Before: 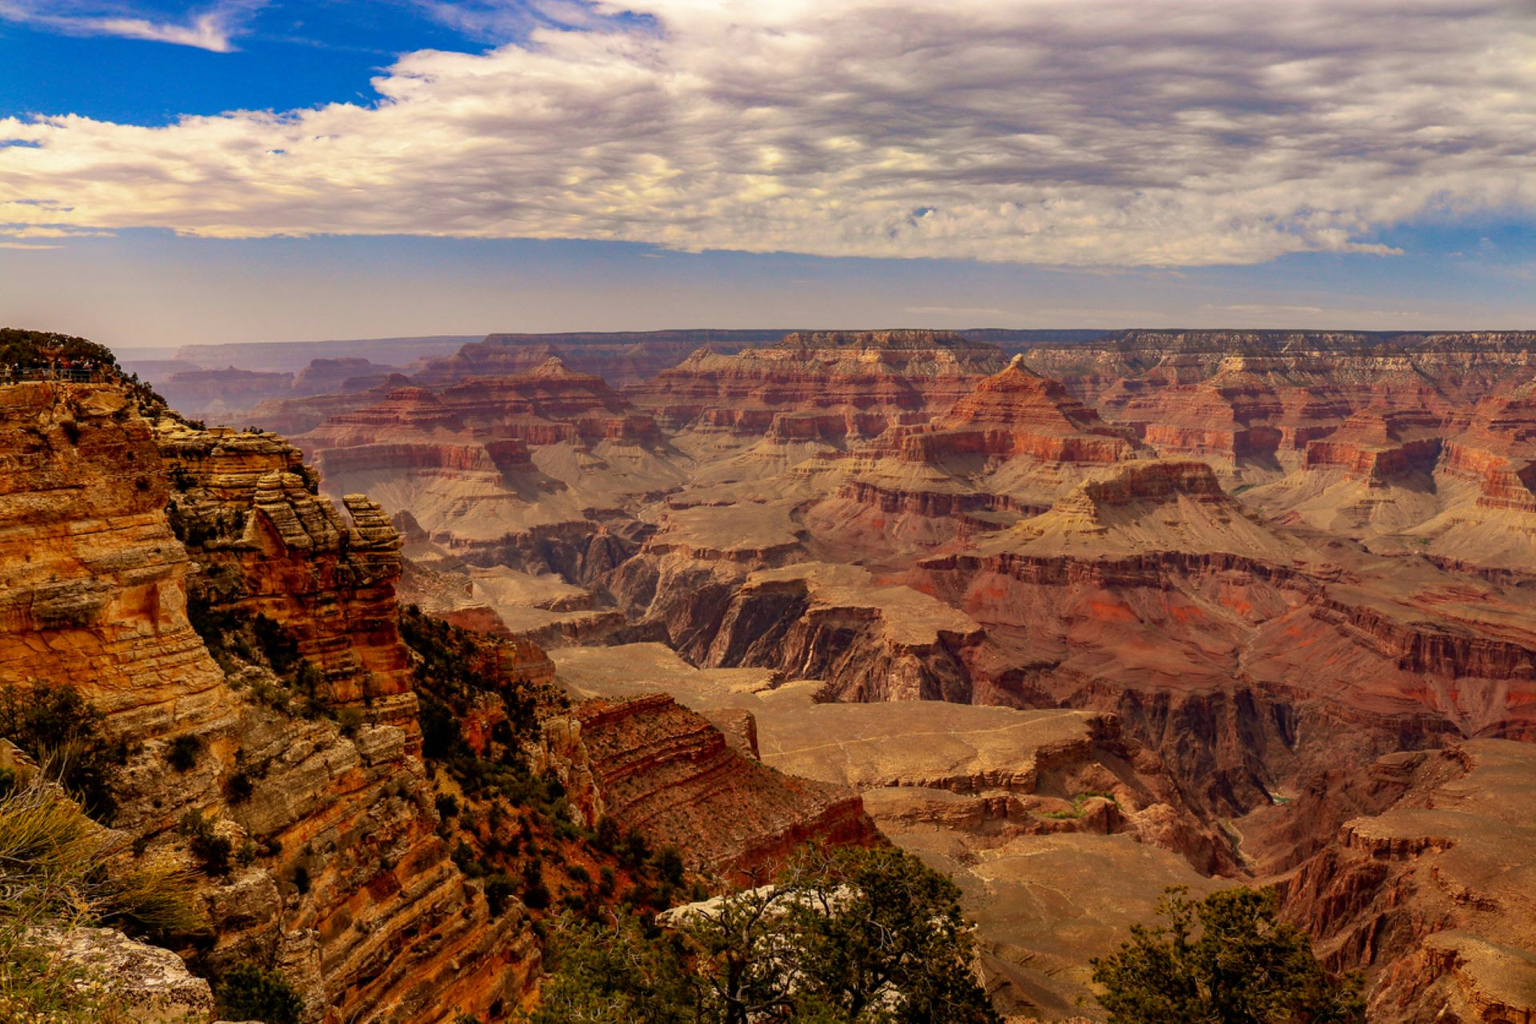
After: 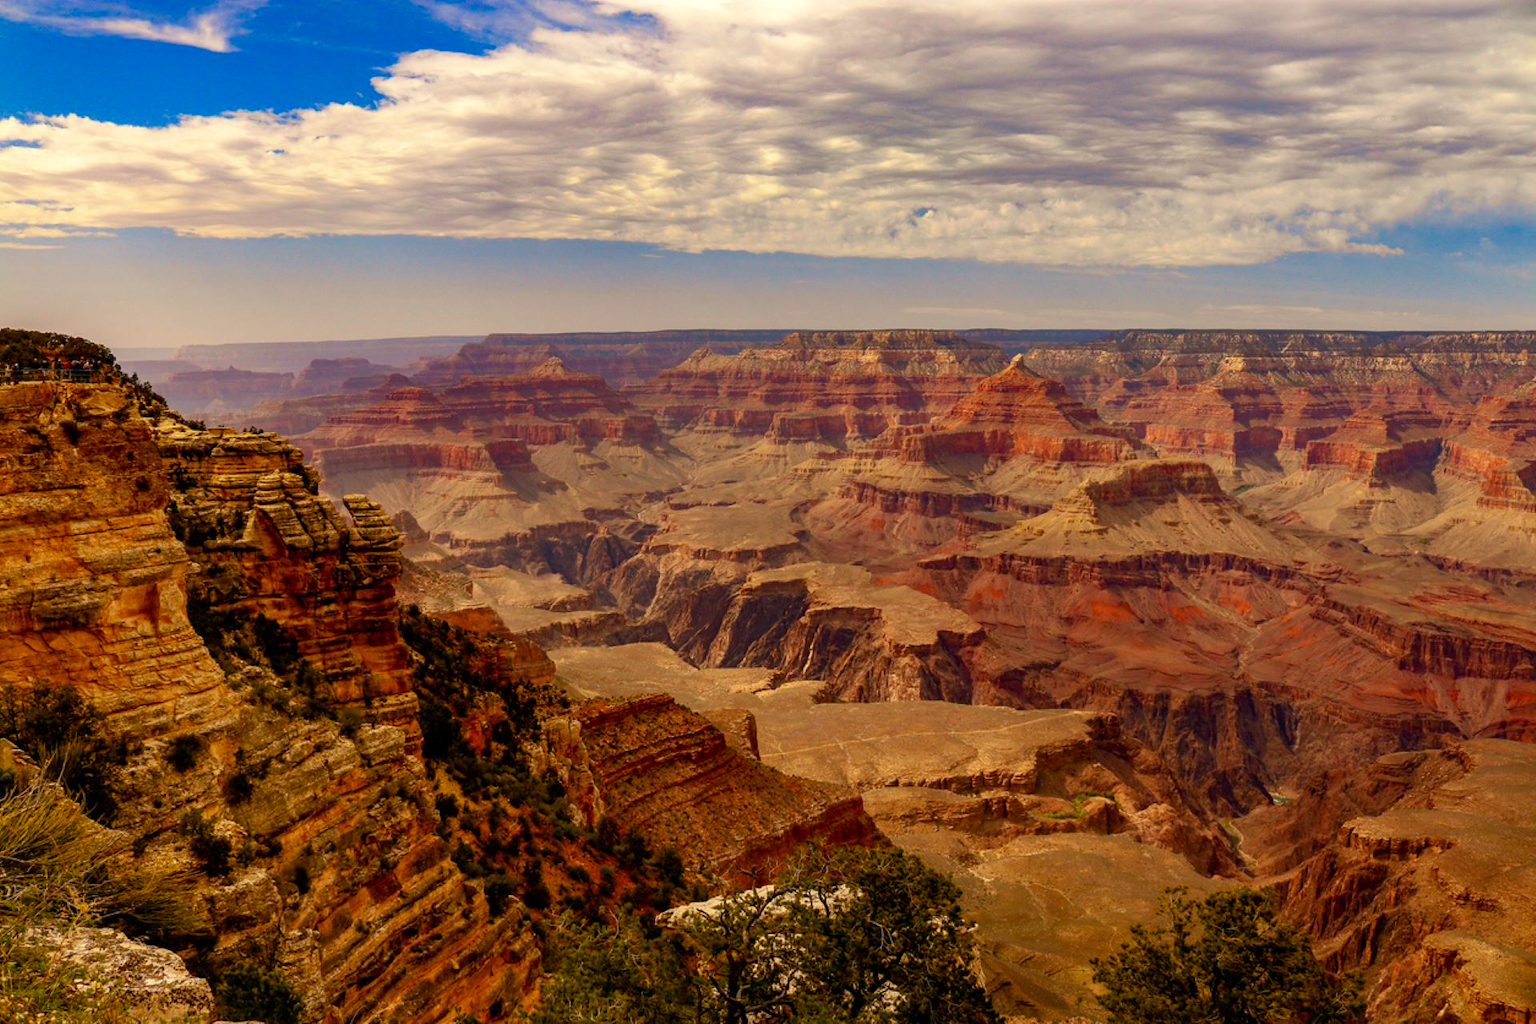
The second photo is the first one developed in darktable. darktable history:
color balance rgb: highlights gain › luminance 5.733%, highlights gain › chroma 2.615%, highlights gain › hue 89.21°, perceptual saturation grading › global saturation 0.491%, perceptual saturation grading › highlights -15.288%, perceptual saturation grading › shadows 24.678%, global vibrance 20%
